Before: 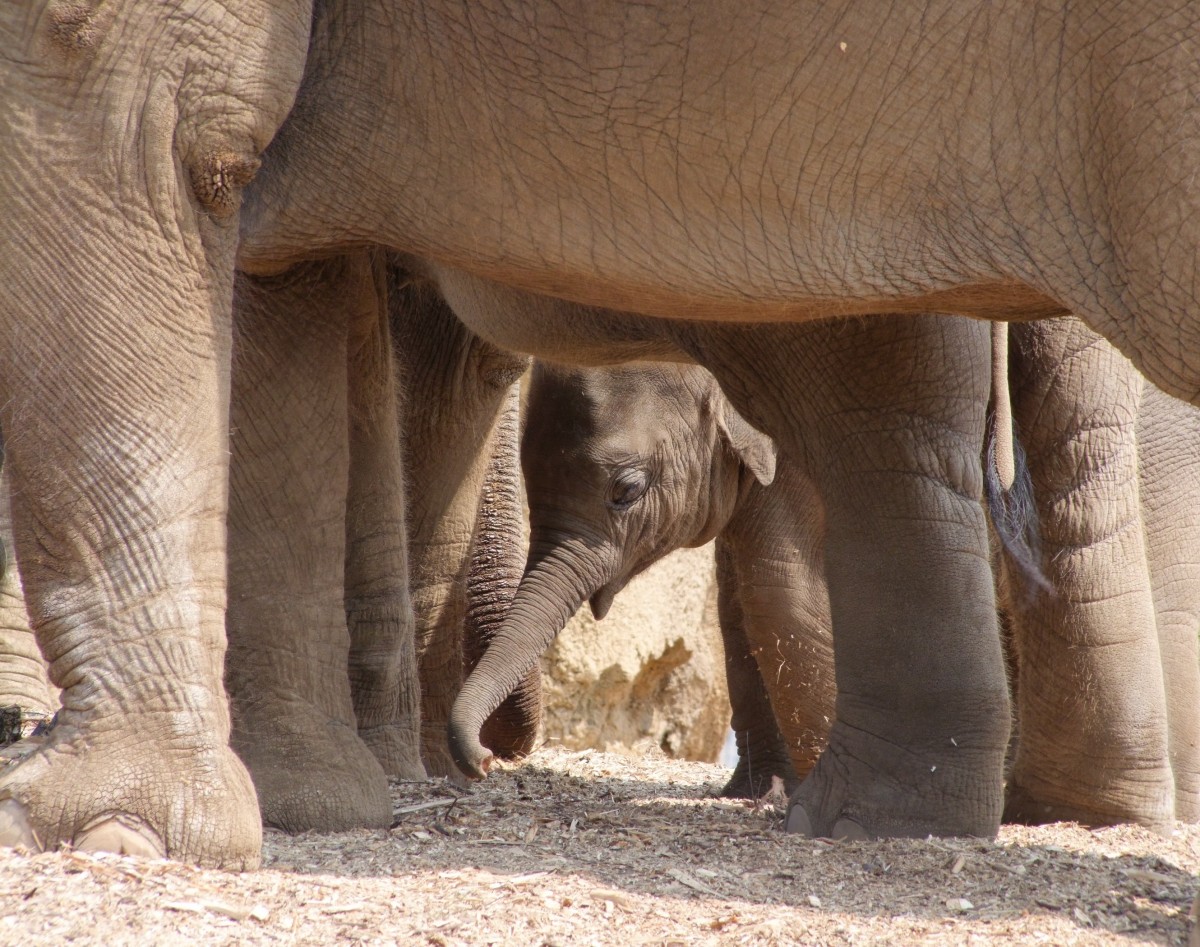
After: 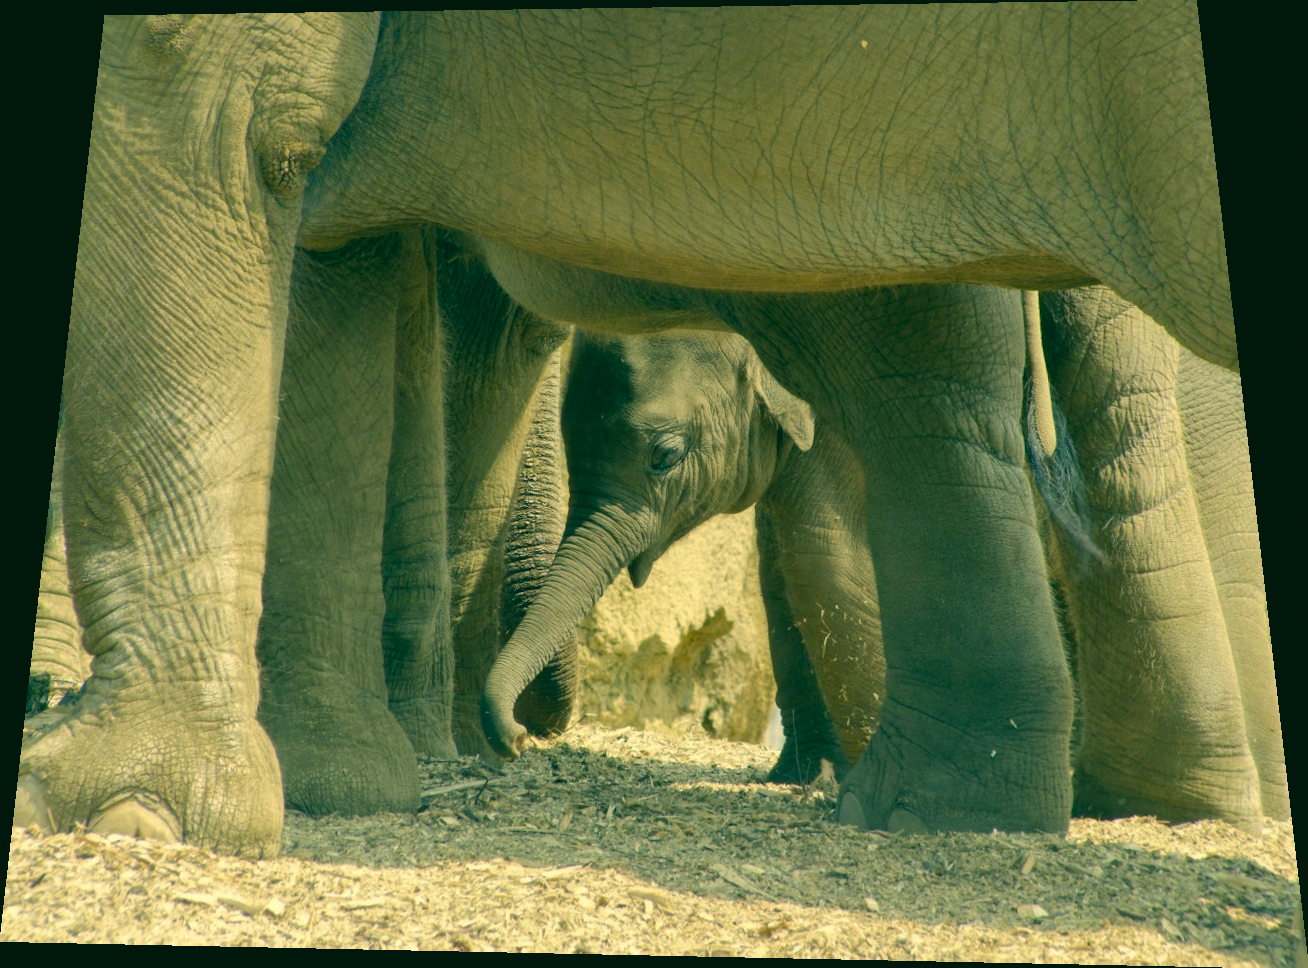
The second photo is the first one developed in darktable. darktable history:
color correction: highlights a* 1.83, highlights b* 34.02, shadows a* -36.68, shadows b* -5.48
rotate and perspective: rotation 0.128°, lens shift (vertical) -0.181, lens shift (horizontal) -0.044, shear 0.001, automatic cropping off
grain: coarseness 0.81 ISO, strength 1.34%, mid-tones bias 0%
white balance: red 0.982, blue 1.018
shadows and highlights: on, module defaults
